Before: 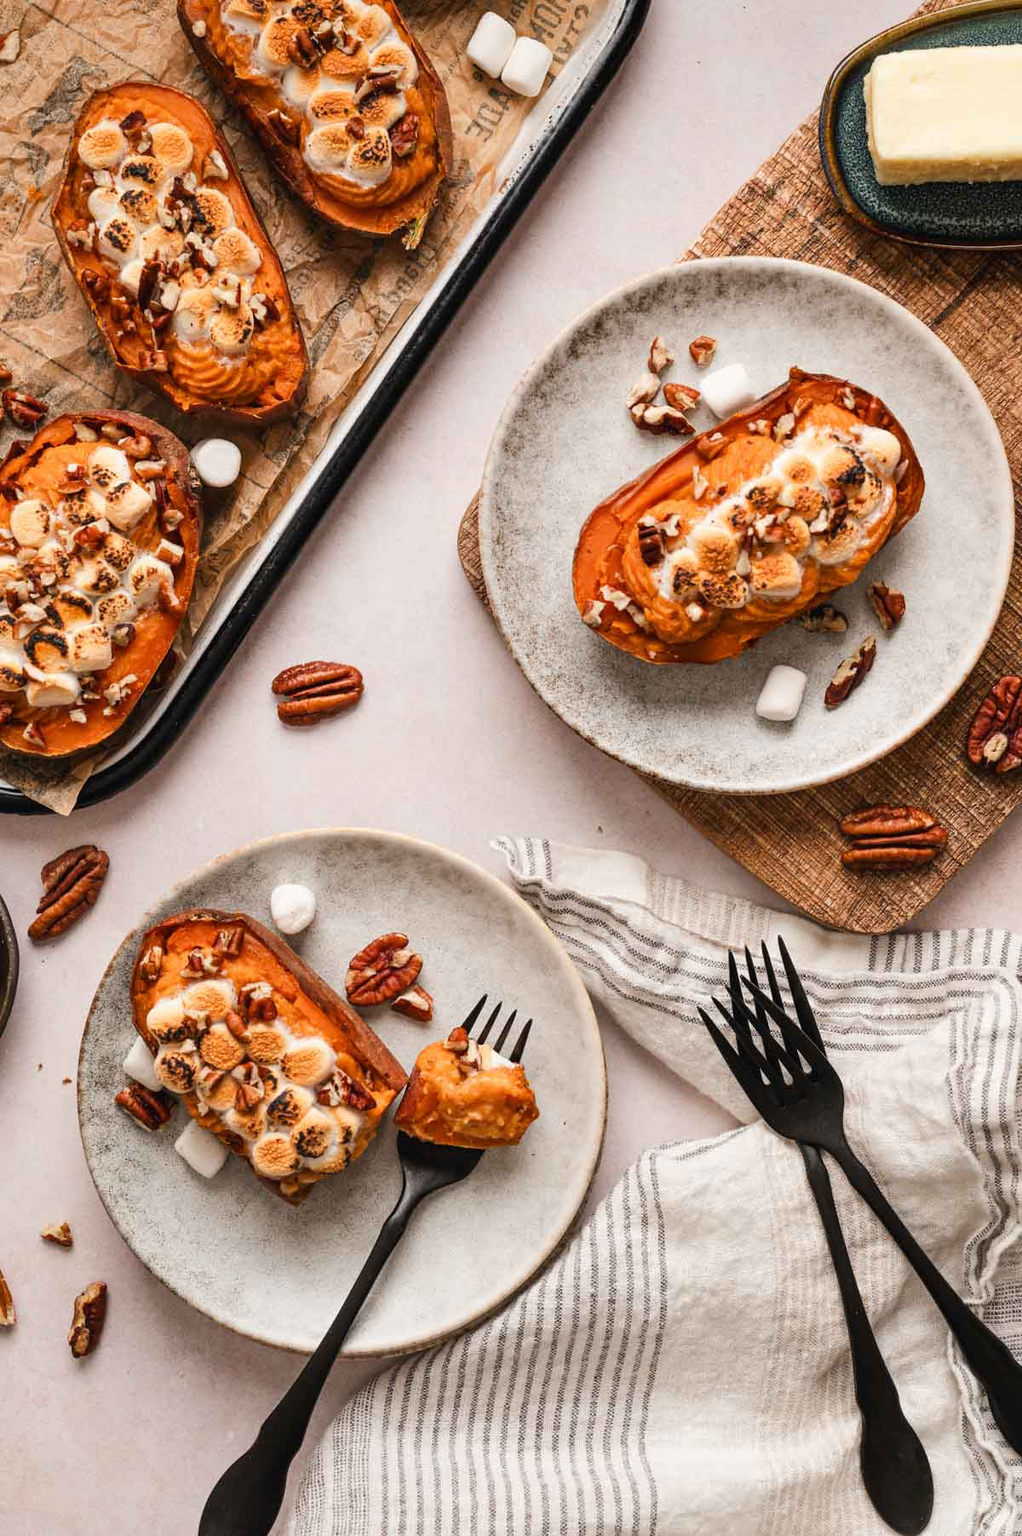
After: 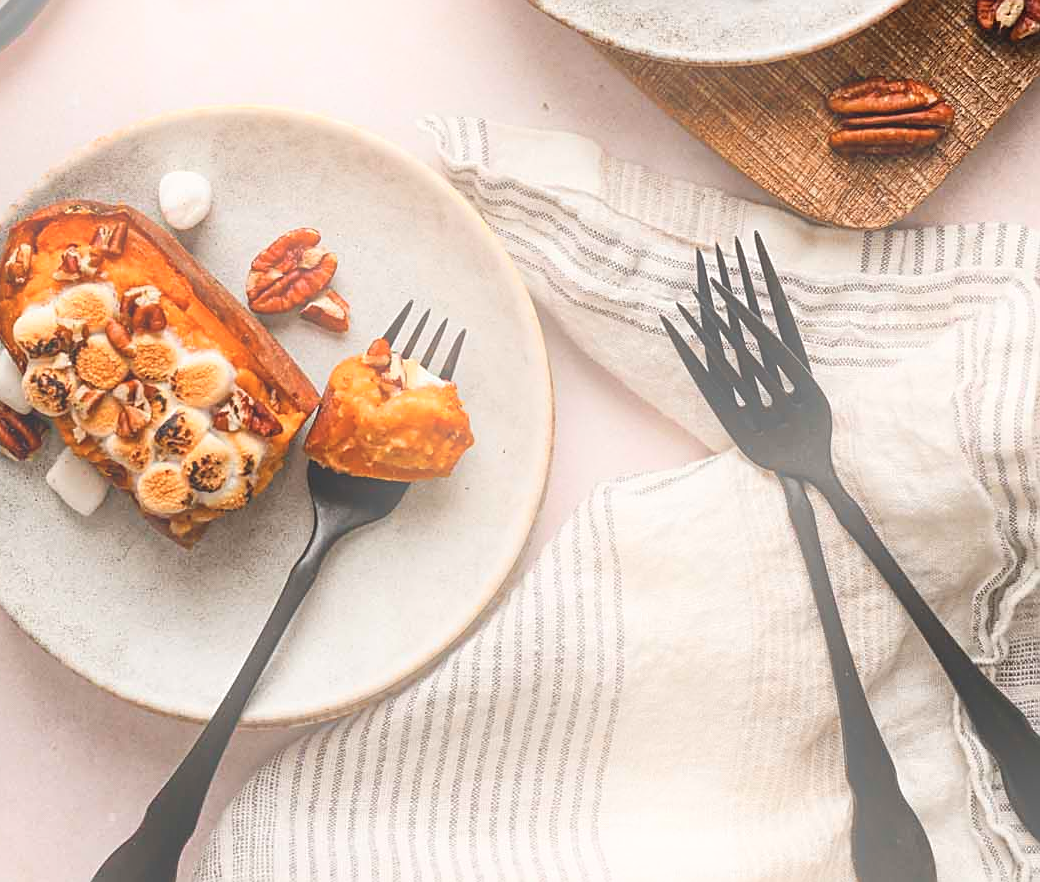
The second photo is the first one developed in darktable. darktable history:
sharpen: on, module defaults
bloom: threshold 82.5%, strength 16.25%
crop and rotate: left 13.306%, top 48.129%, bottom 2.928%
